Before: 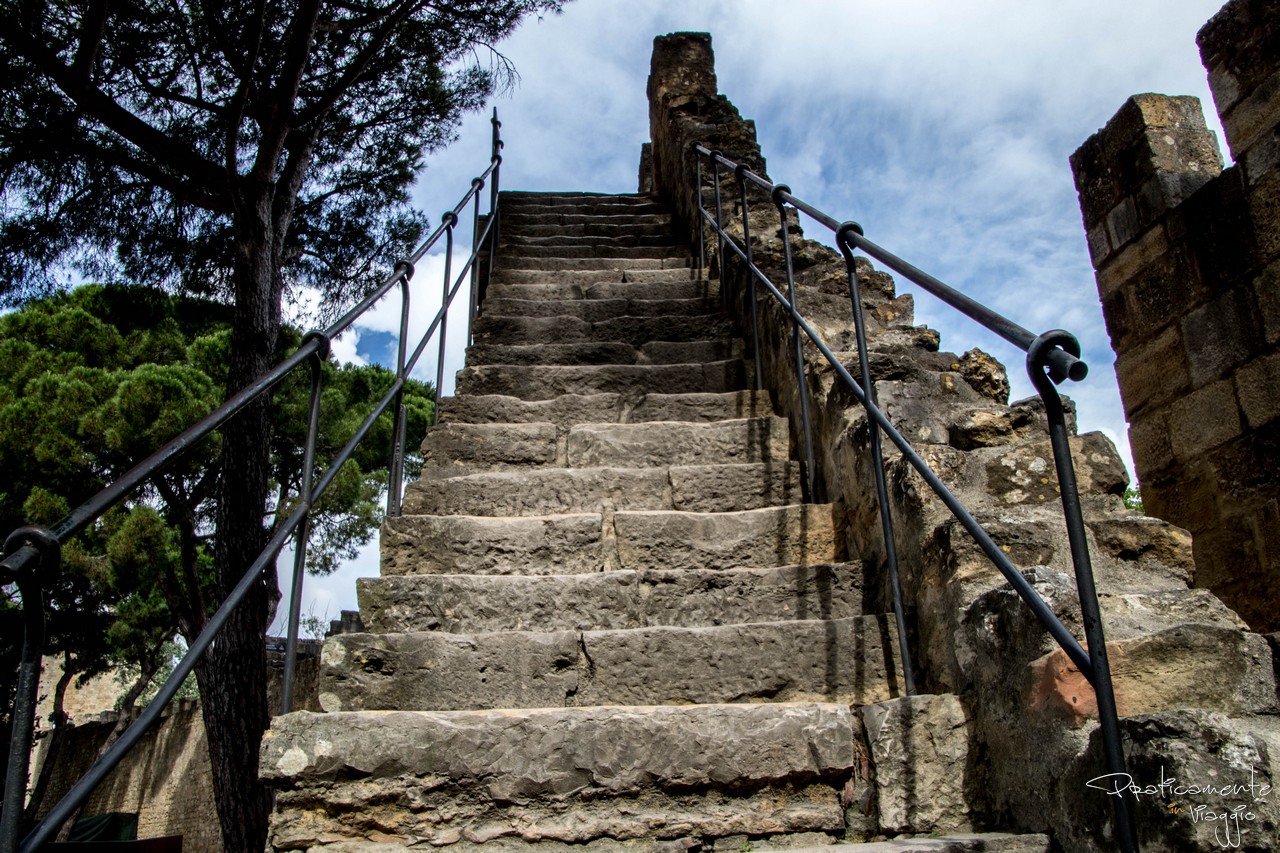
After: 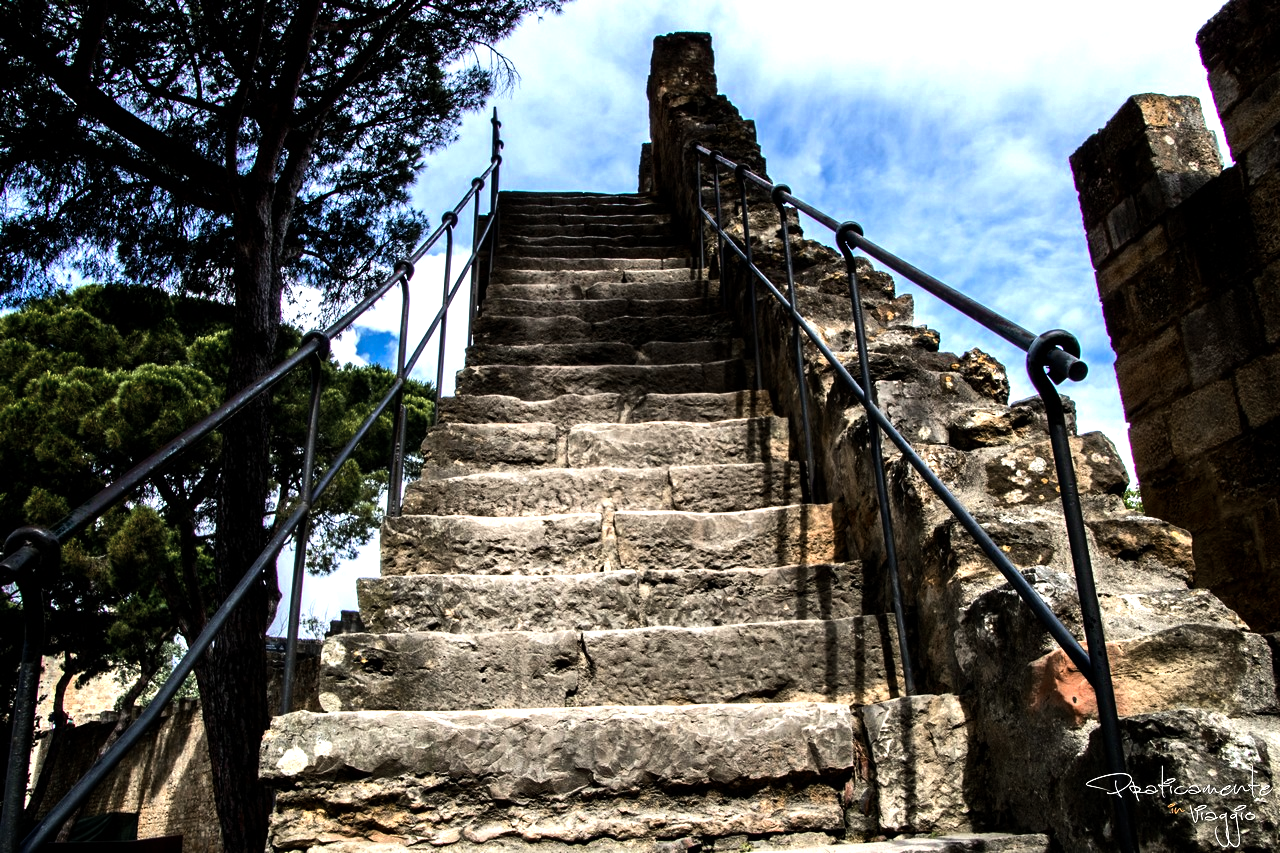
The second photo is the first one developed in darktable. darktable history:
tone equalizer: -8 EV -1.08 EV, -7 EV -1.01 EV, -6 EV -0.867 EV, -5 EV -0.578 EV, -3 EV 0.578 EV, -2 EV 0.867 EV, -1 EV 1.01 EV, +0 EV 1.08 EV, edges refinement/feathering 500, mask exposure compensation -1.57 EV, preserve details no
color zones: curves: ch0 [(0, 0.473) (0.001, 0.473) (0.226, 0.548) (0.4, 0.589) (0.525, 0.54) (0.728, 0.403) (0.999, 0.473) (1, 0.473)]; ch1 [(0, 0.619) (0.001, 0.619) (0.234, 0.388) (0.4, 0.372) (0.528, 0.422) (0.732, 0.53) (0.999, 0.619) (1, 0.619)]; ch2 [(0, 0.547) (0.001, 0.547) (0.226, 0.45) (0.4, 0.525) (0.525, 0.585) (0.8, 0.511) (0.999, 0.547) (1, 0.547)]
color balance rgb: perceptual saturation grading › global saturation 25%, global vibrance 20%
